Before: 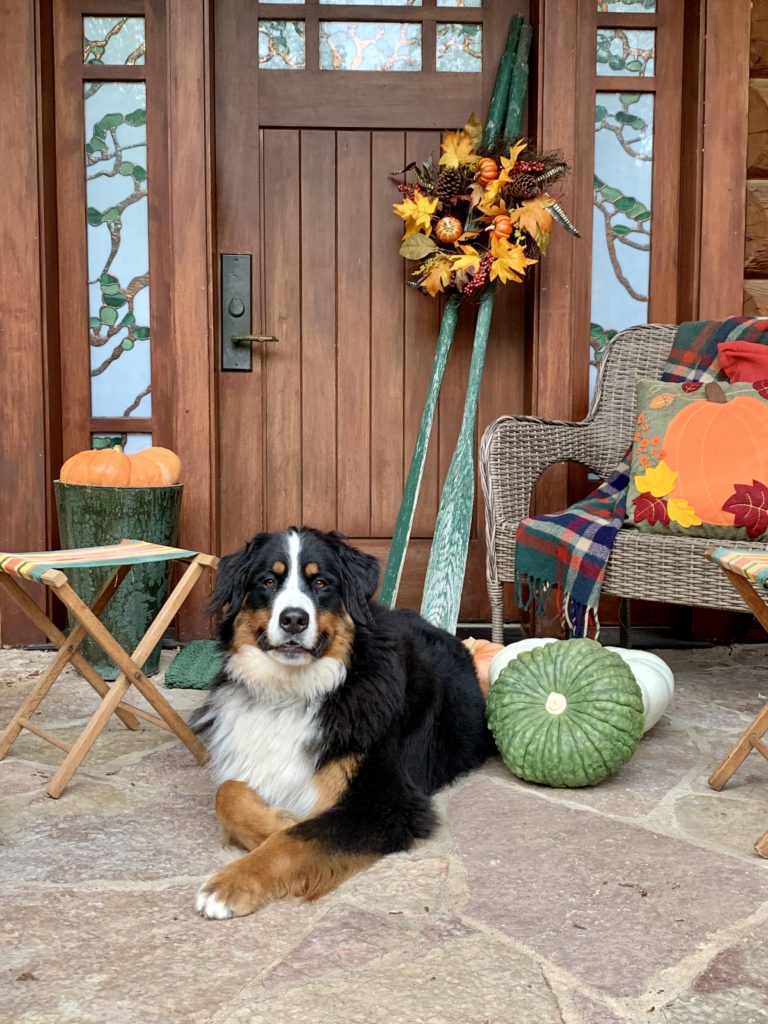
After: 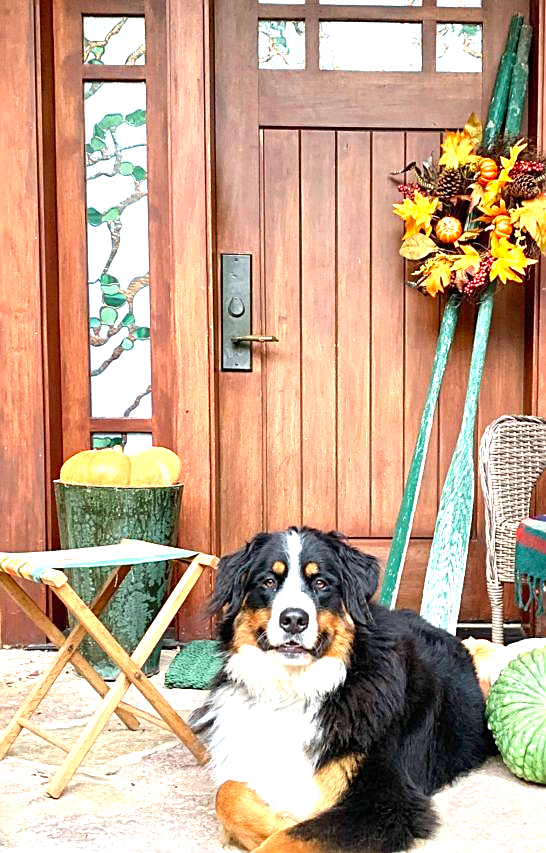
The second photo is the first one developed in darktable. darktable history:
crop: right 28.885%, bottom 16.626%
exposure: black level correction 0, exposure 1.45 EV, compensate exposure bias true, compensate highlight preservation false
sharpen: on, module defaults
